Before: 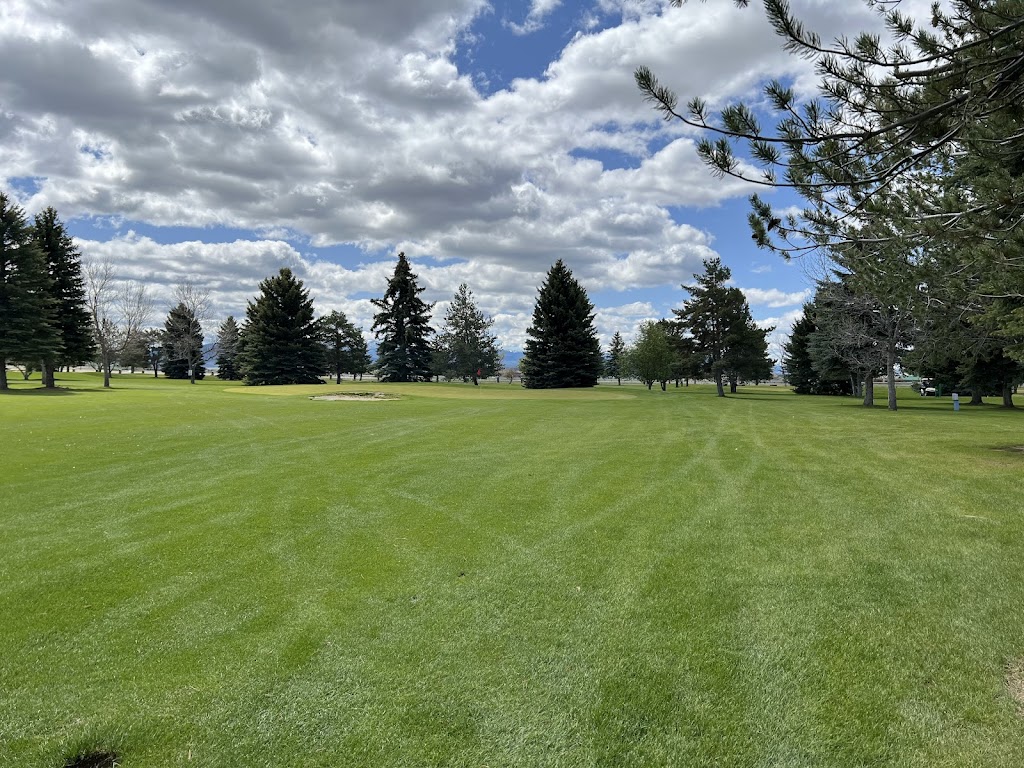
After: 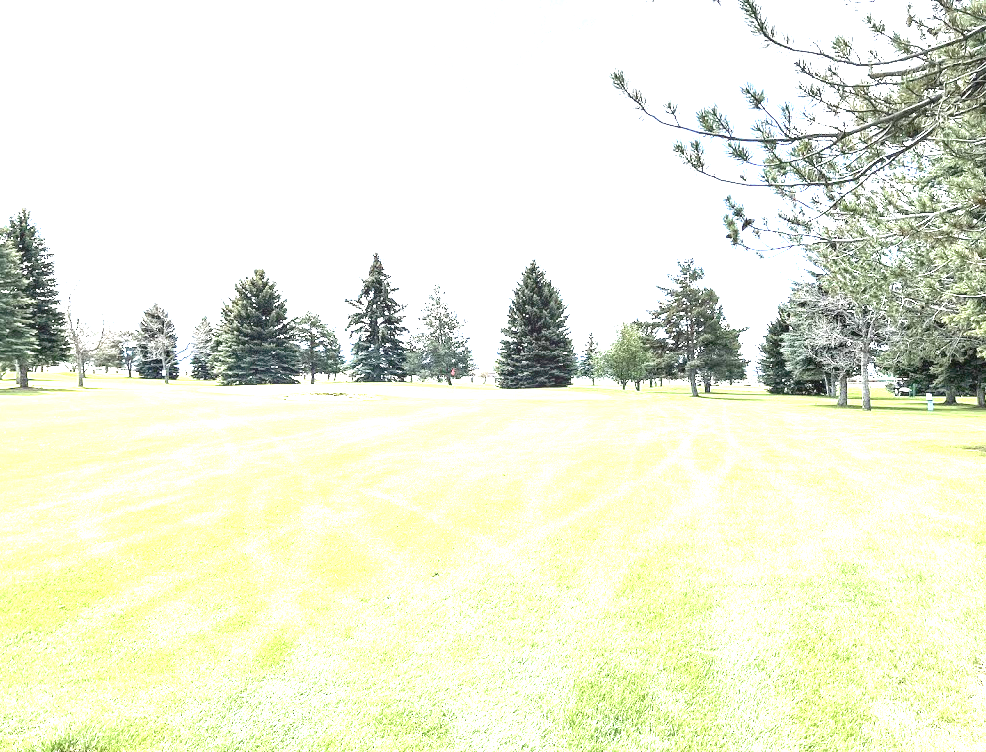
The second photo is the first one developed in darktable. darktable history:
color zones: curves: ch1 [(0, 0.513) (0.143, 0.524) (0.286, 0.511) (0.429, 0.506) (0.571, 0.503) (0.714, 0.503) (0.857, 0.508) (1, 0.513)]
exposure: exposure 3.03 EV, compensate exposure bias true, compensate highlight preservation false
crop and rotate: left 2.609%, right 1.099%, bottom 2.074%
contrast brightness saturation: contrast 0.1, saturation -0.372
local contrast: detail 130%
